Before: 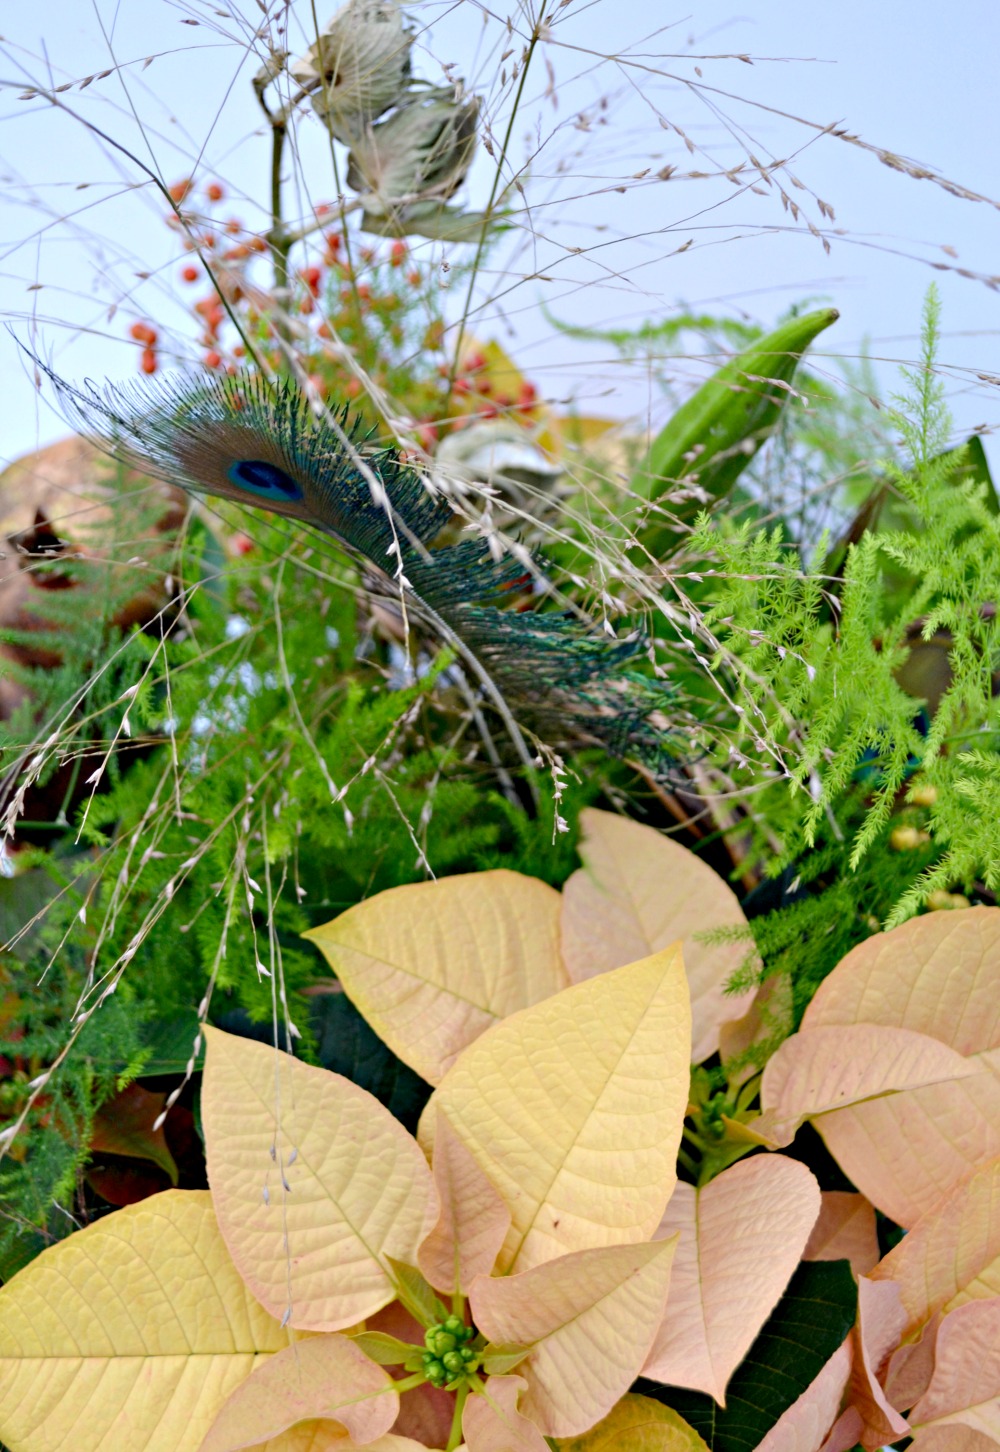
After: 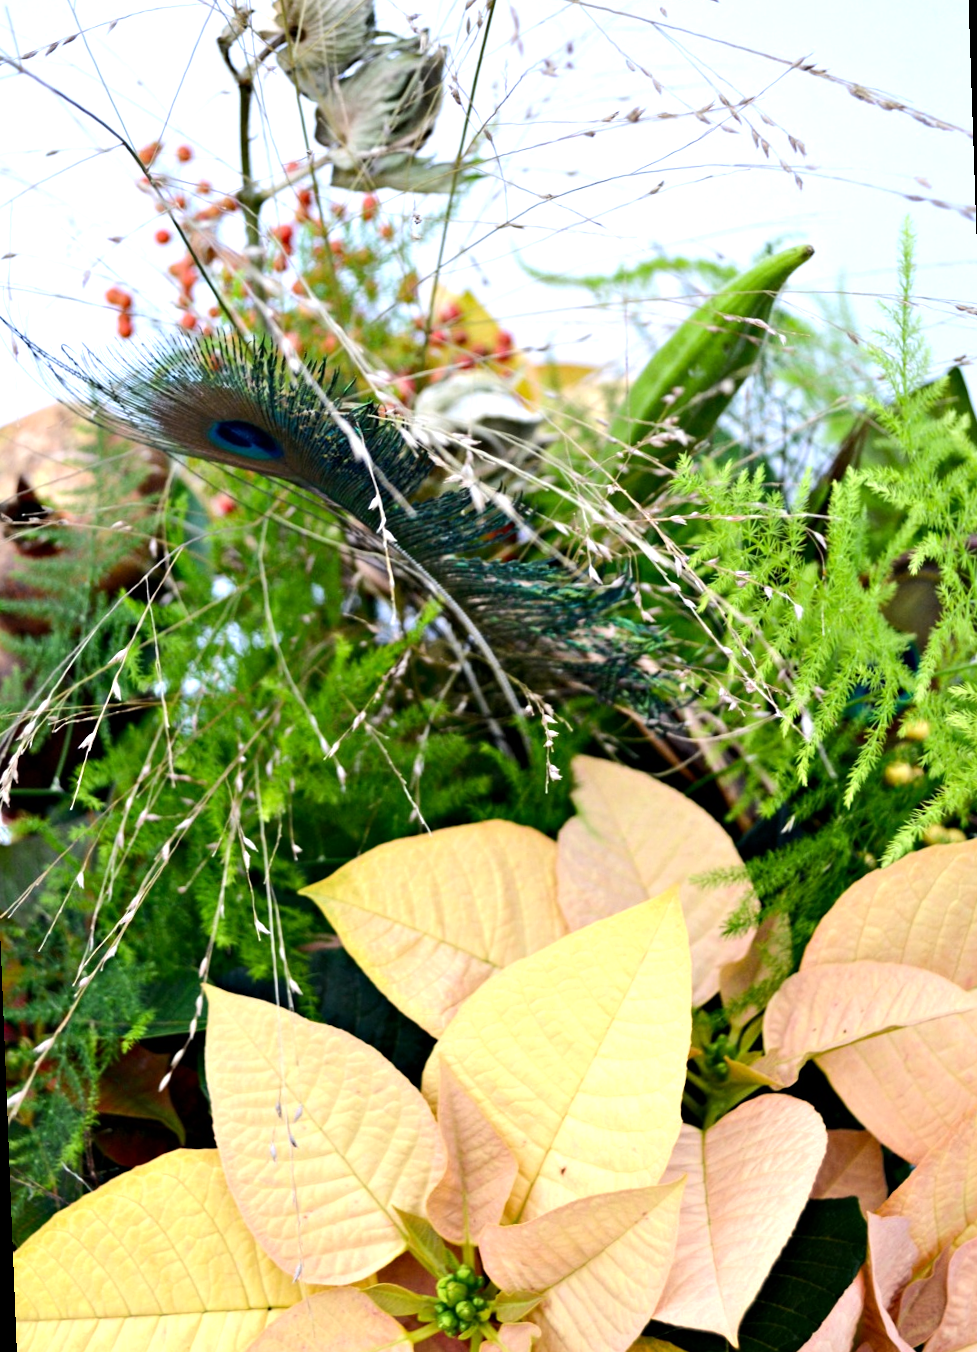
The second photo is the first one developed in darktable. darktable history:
tone equalizer: -8 EV -0.75 EV, -7 EV -0.7 EV, -6 EV -0.6 EV, -5 EV -0.4 EV, -3 EV 0.4 EV, -2 EV 0.6 EV, -1 EV 0.7 EV, +0 EV 0.75 EV, edges refinement/feathering 500, mask exposure compensation -1.57 EV, preserve details no
rotate and perspective: rotation -2.12°, lens shift (vertical) 0.009, lens shift (horizontal) -0.008, automatic cropping original format, crop left 0.036, crop right 0.964, crop top 0.05, crop bottom 0.959
